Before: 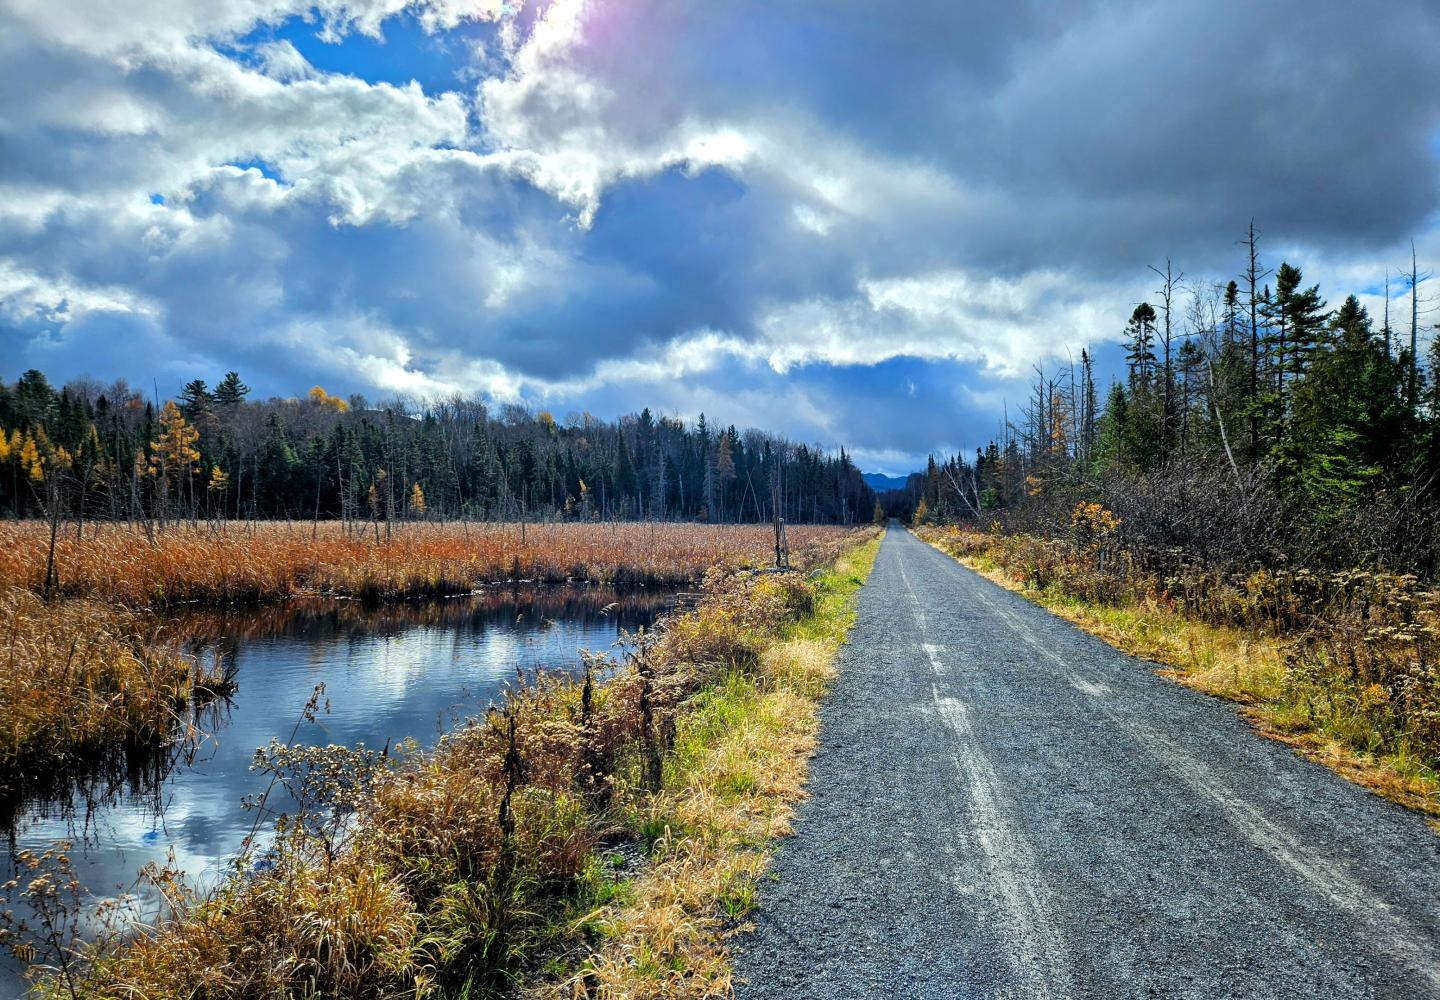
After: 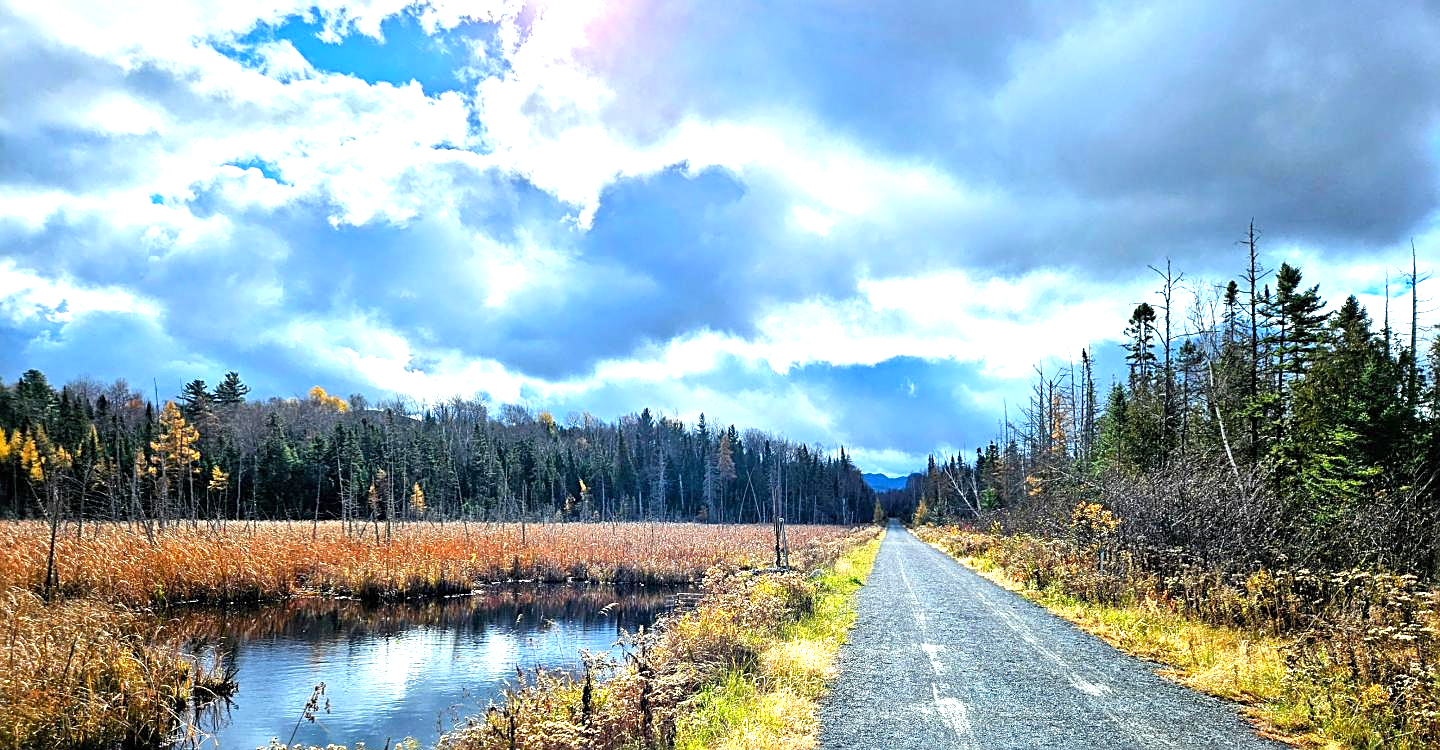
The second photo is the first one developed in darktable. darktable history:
sharpen: on, module defaults
crop: bottom 24.986%
exposure: black level correction 0, exposure 1.001 EV, compensate highlight preservation false
